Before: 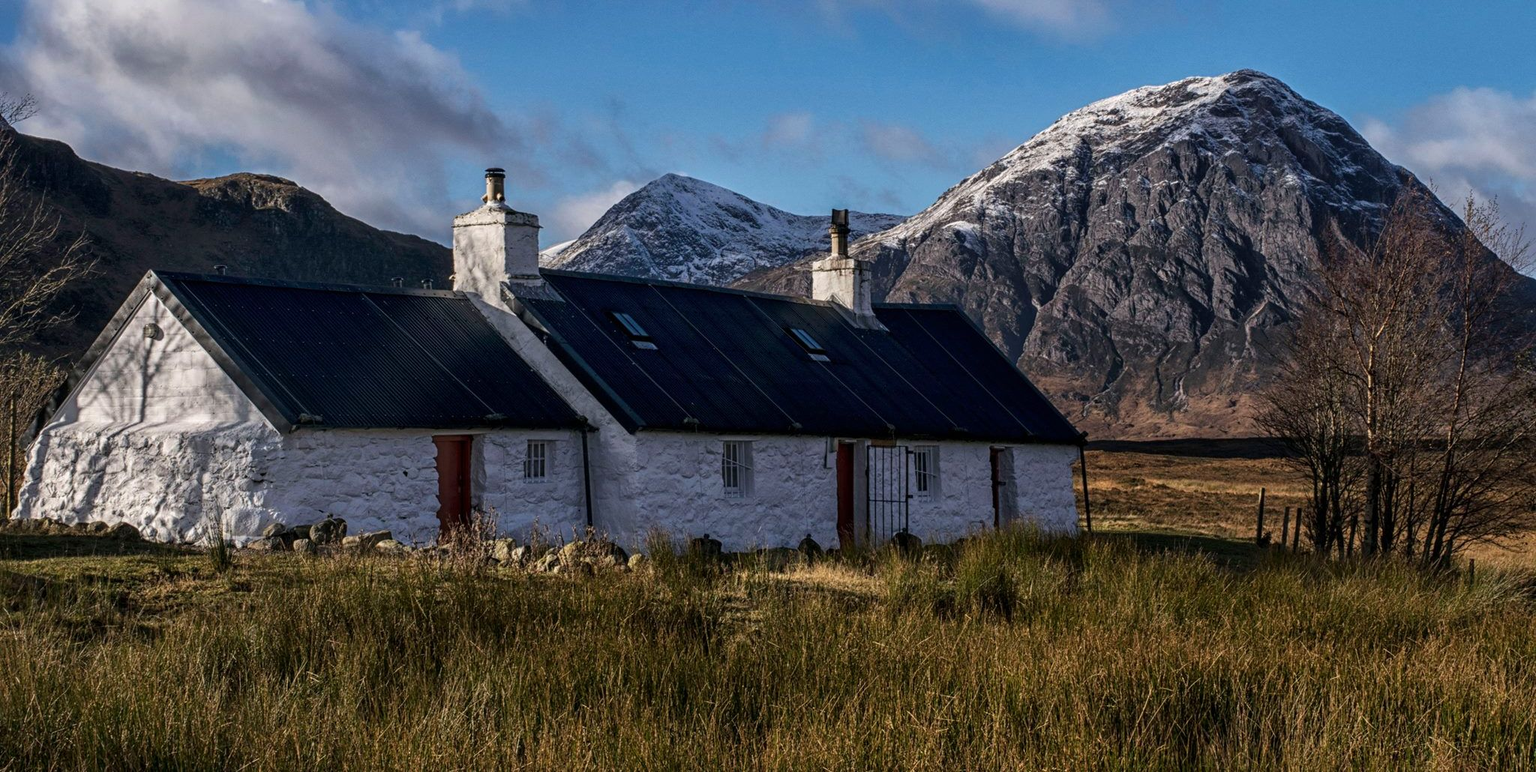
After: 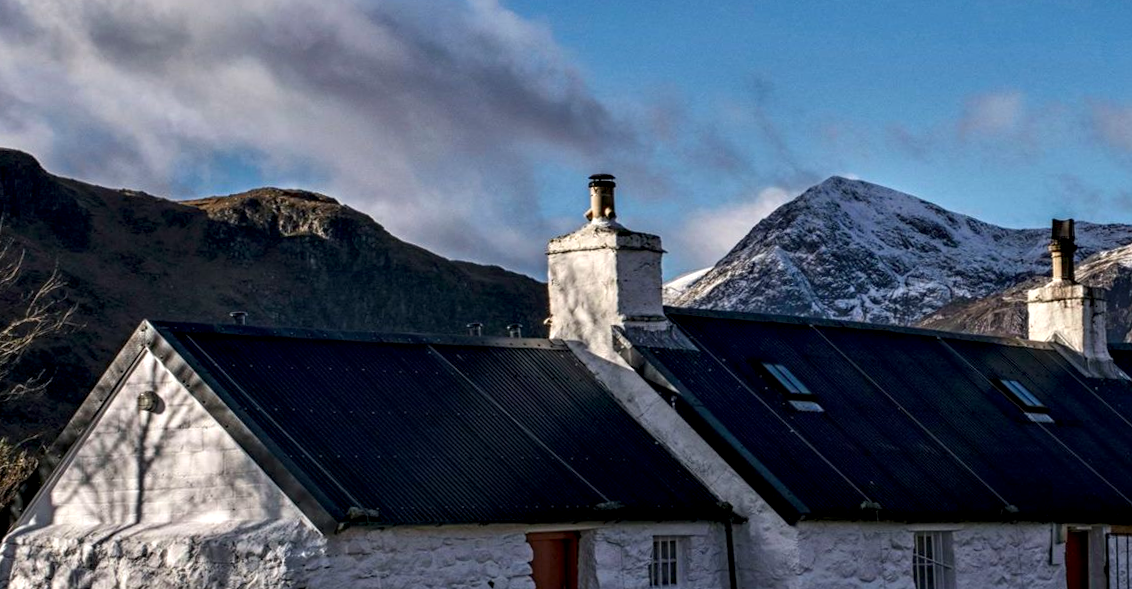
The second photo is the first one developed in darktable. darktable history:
crop and rotate: left 3.047%, top 7.509%, right 42.236%, bottom 37.598%
rotate and perspective: rotation -1.24°, automatic cropping off
contrast equalizer: octaves 7, y [[0.528, 0.548, 0.563, 0.562, 0.546, 0.526], [0.55 ×6], [0 ×6], [0 ×6], [0 ×6]]
